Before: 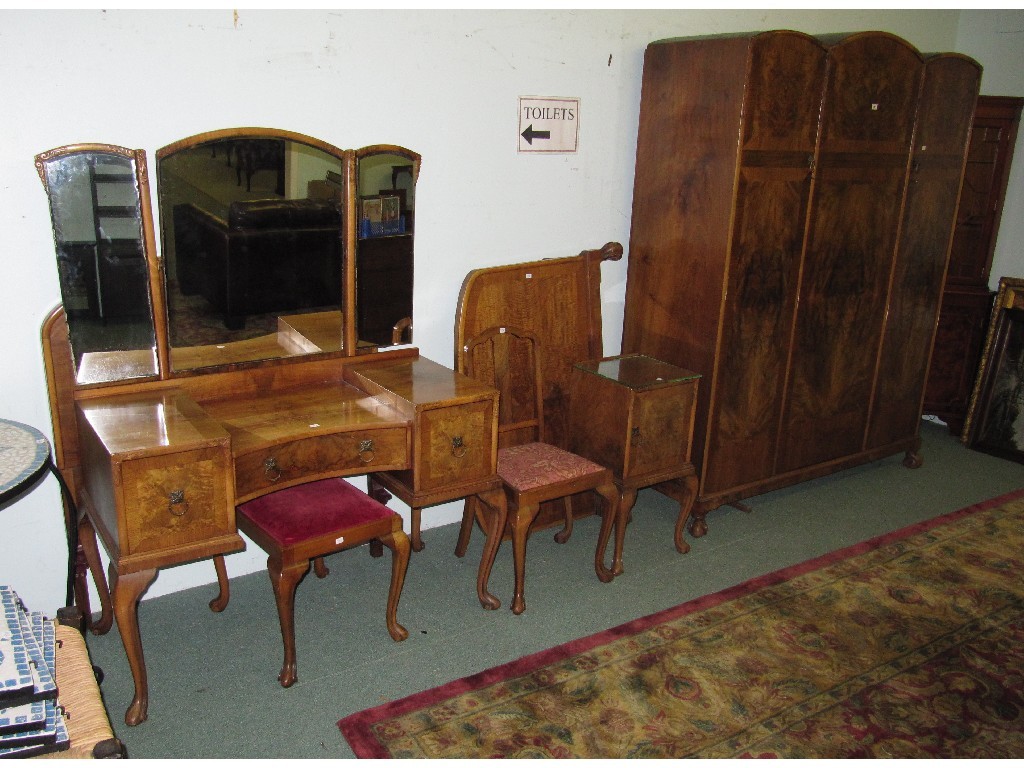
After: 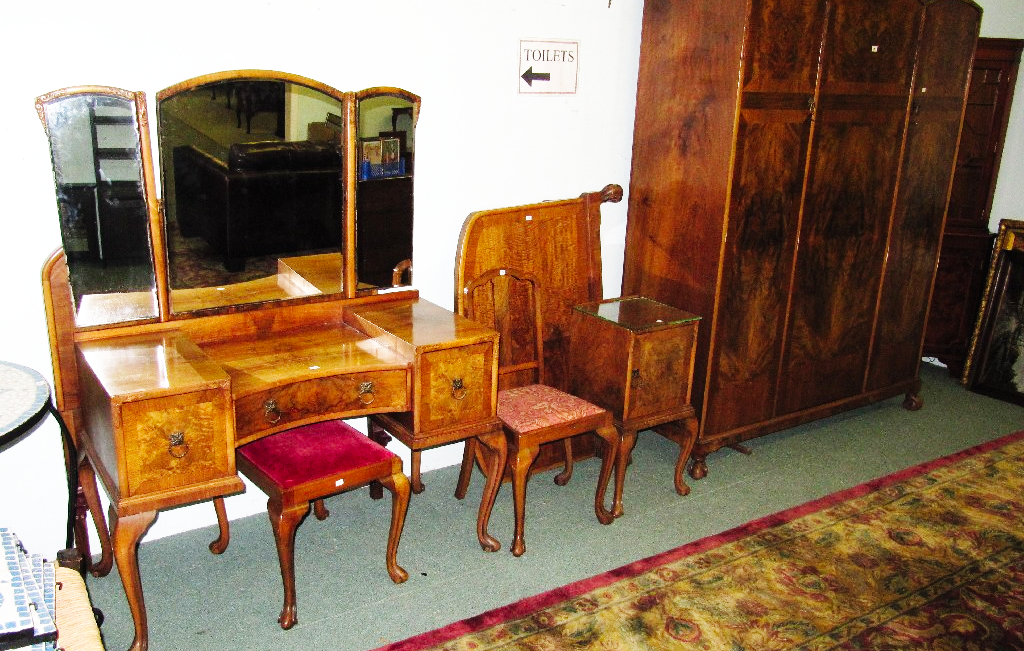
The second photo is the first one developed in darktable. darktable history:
crop: top 7.585%, bottom 7.591%
base curve: curves: ch0 [(0, 0.003) (0.001, 0.002) (0.006, 0.004) (0.02, 0.022) (0.048, 0.086) (0.094, 0.234) (0.162, 0.431) (0.258, 0.629) (0.385, 0.8) (0.548, 0.918) (0.751, 0.988) (1, 1)], preserve colors none
